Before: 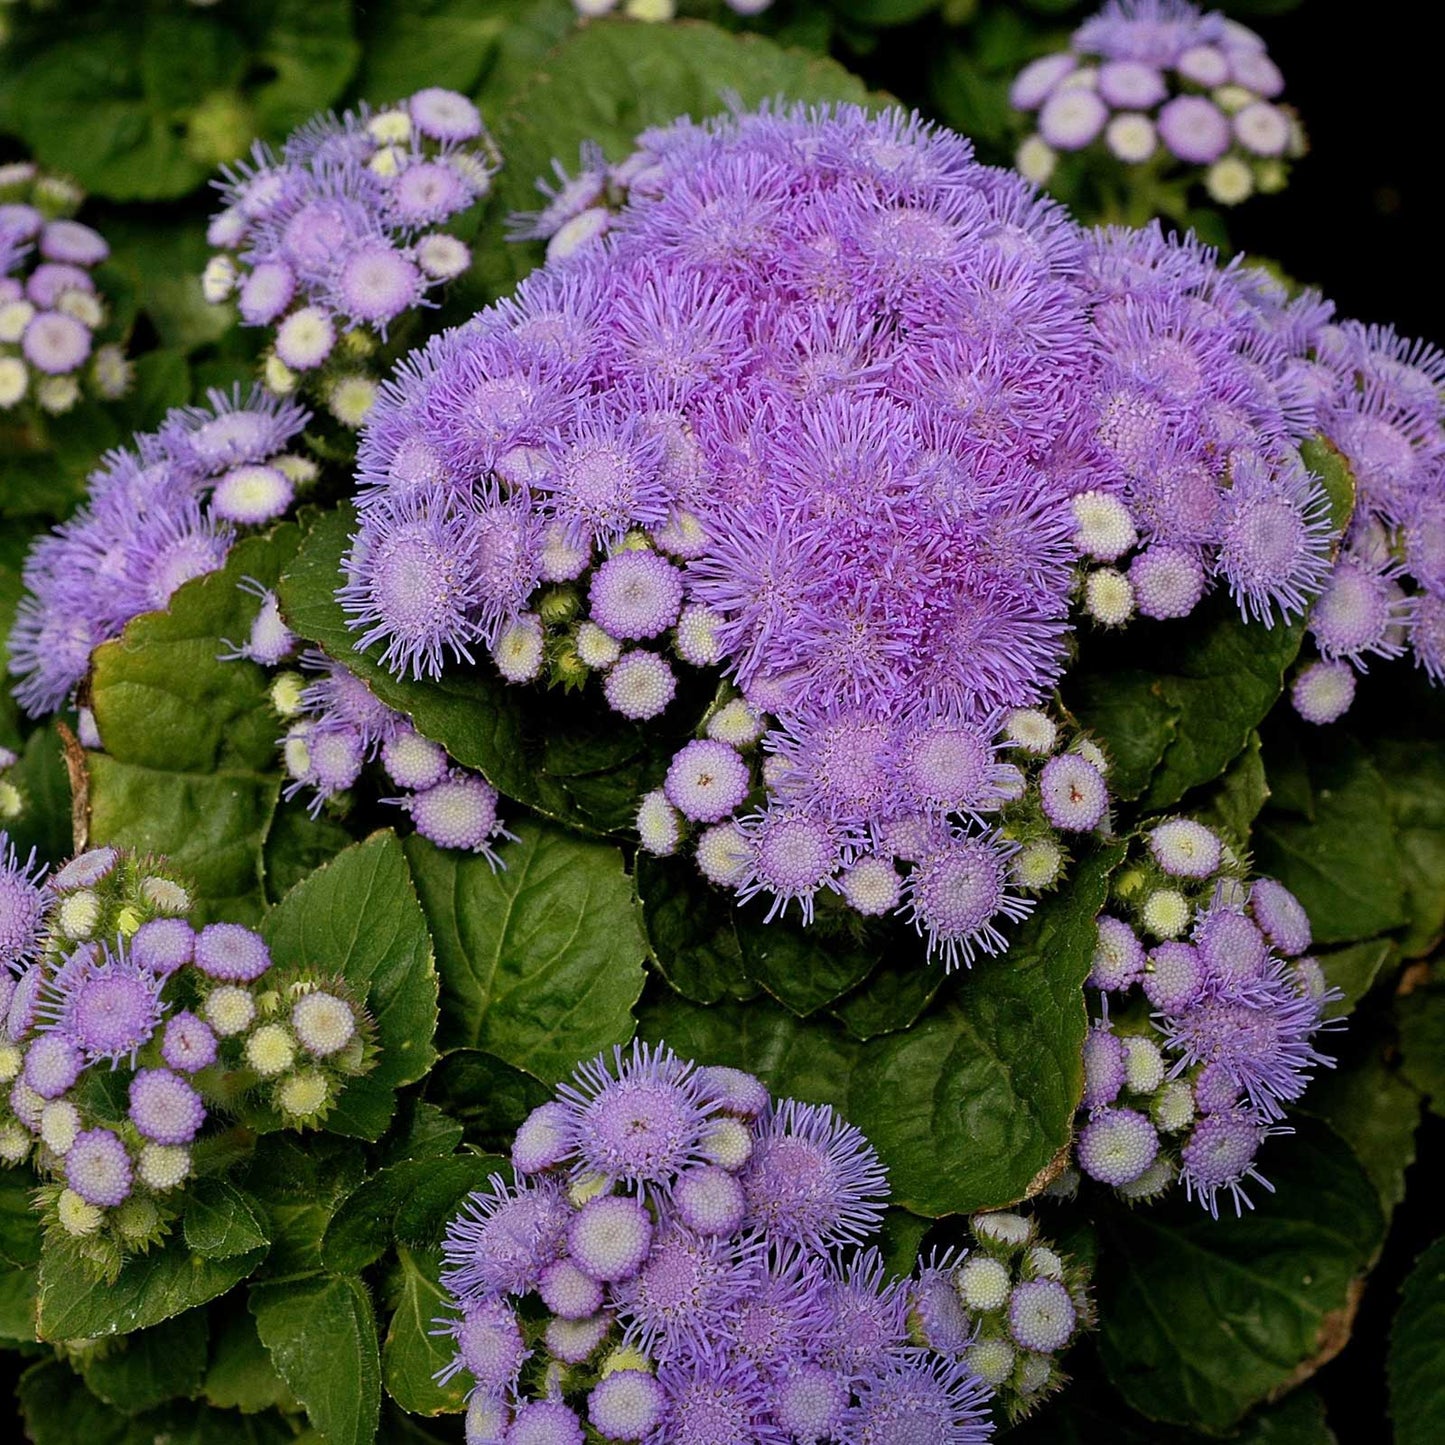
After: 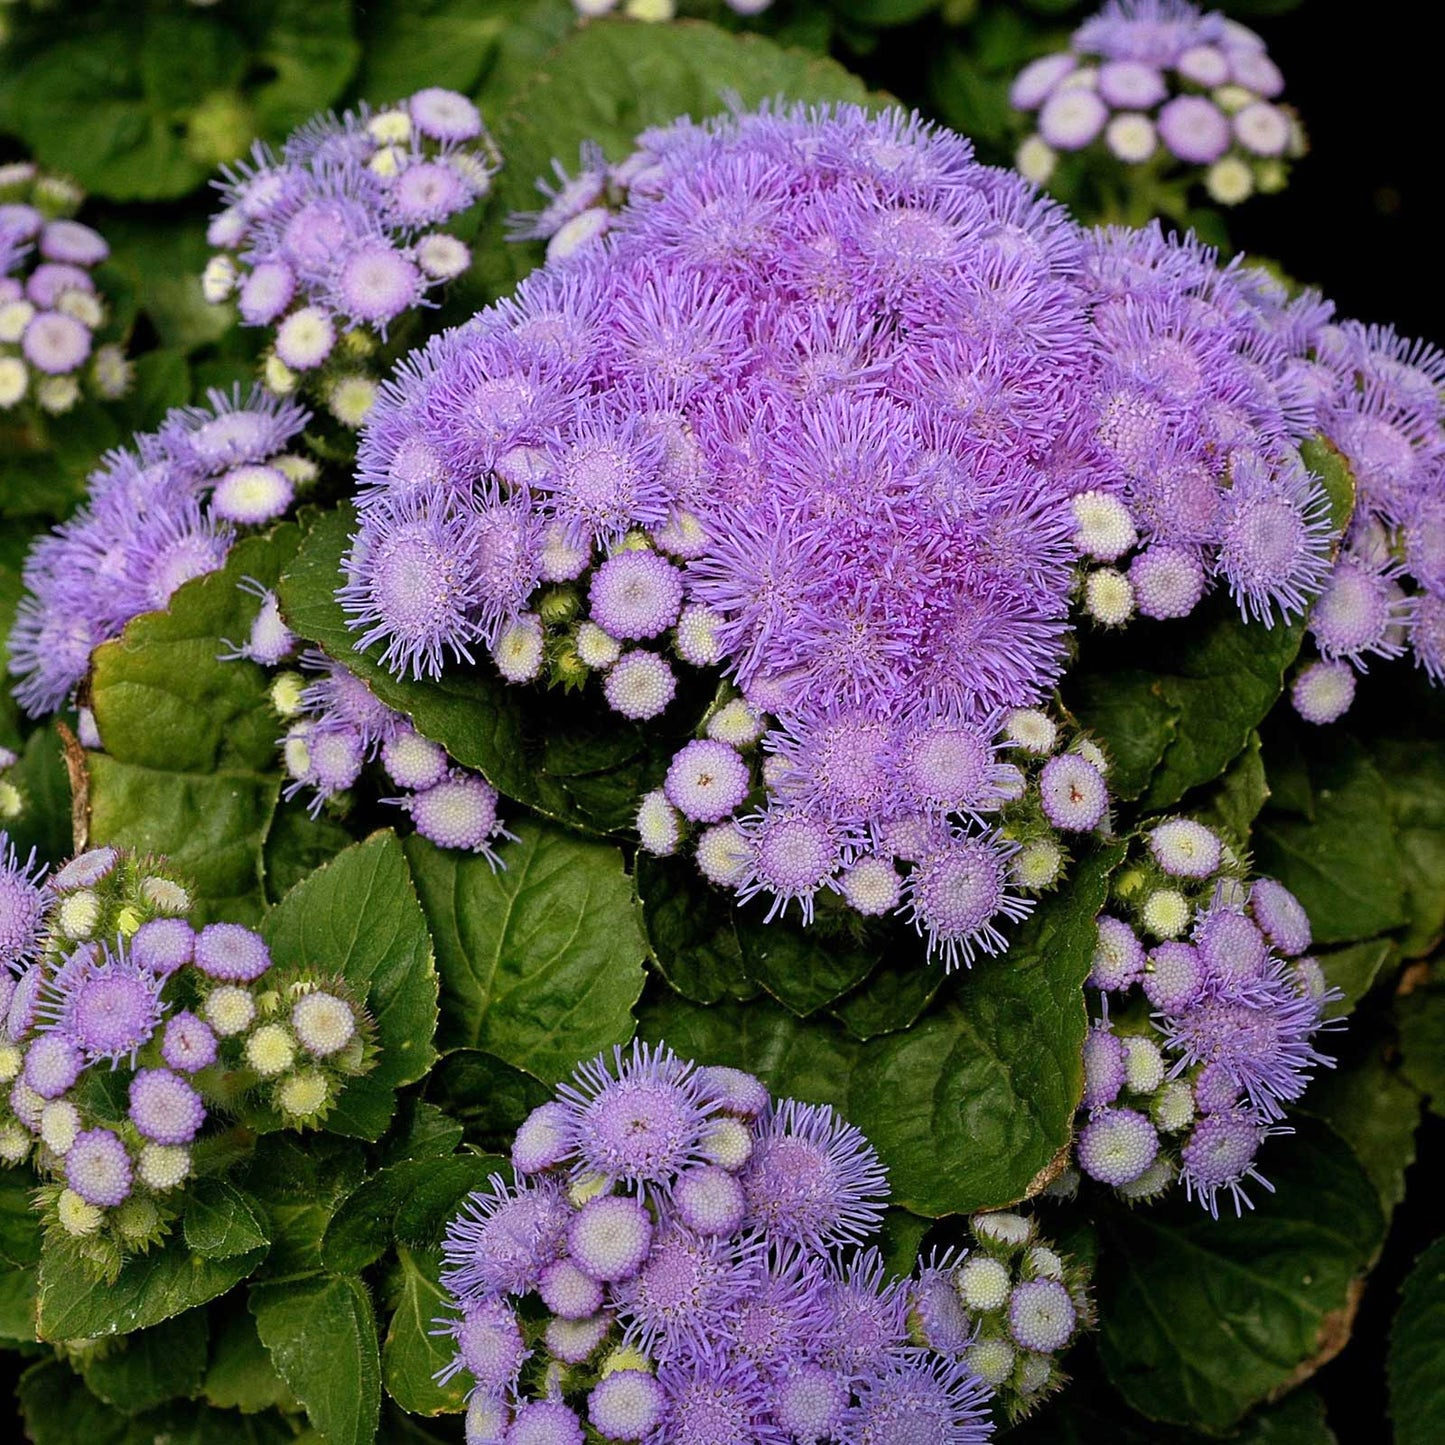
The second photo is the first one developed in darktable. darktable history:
exposure: black level correction 0, exposure 0.199 EV, compensate exposure bias true, compensate highlight preservation false
